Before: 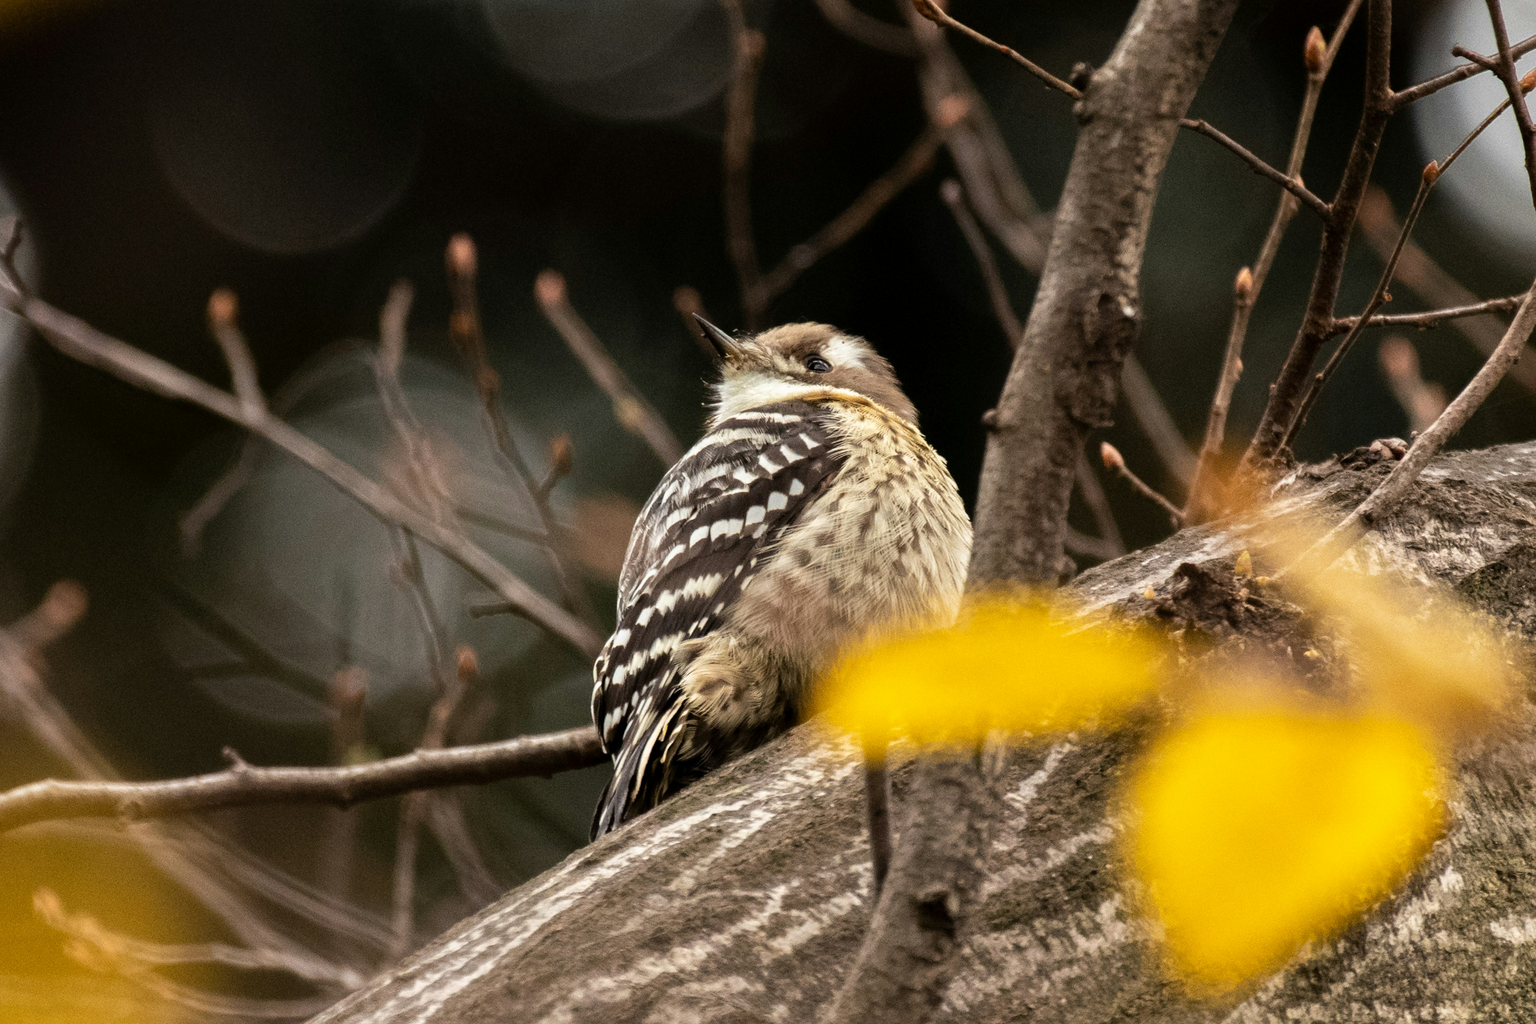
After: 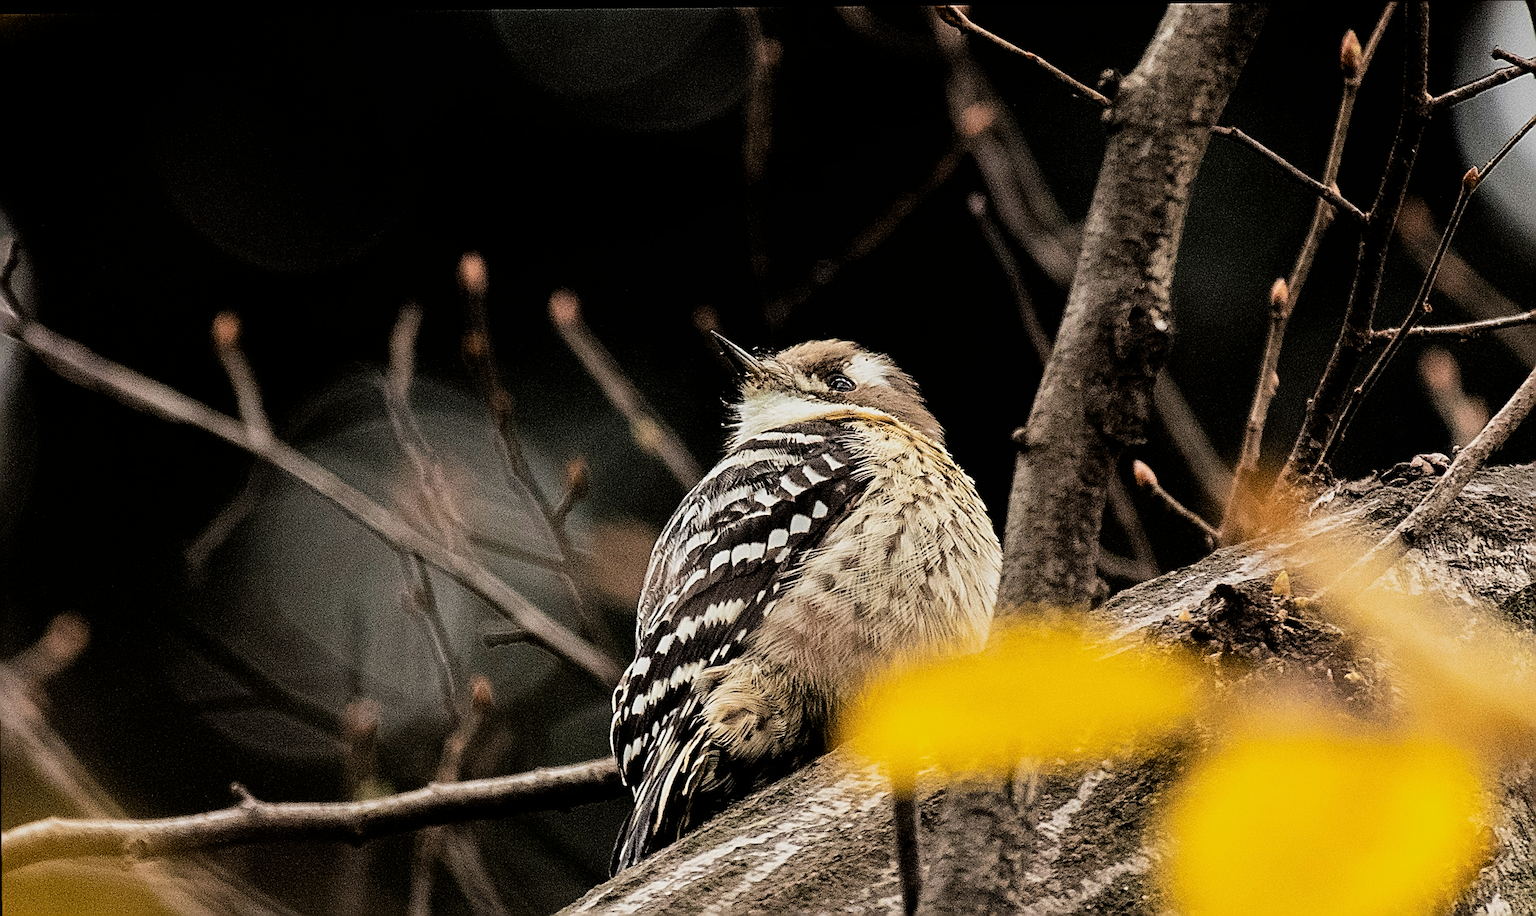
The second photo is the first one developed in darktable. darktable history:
sharpen: radius 3.171, amount 1.737
filmic rgb: black relative exposure -5.05 EV, white relative exposure 3.97 EV, hardness 2.9, contrast 1.299, highlights saturation mix -9.9%
crop and rotate: angle 0.522°, left 0.382%, right 3.169%, bottom 14.319%
